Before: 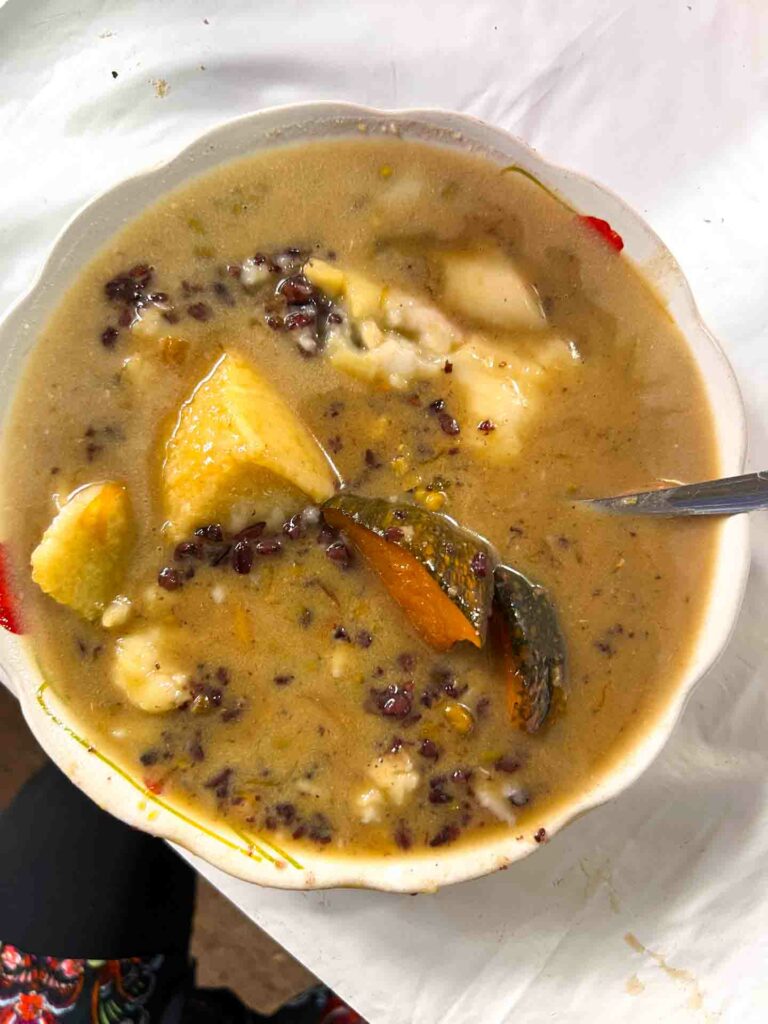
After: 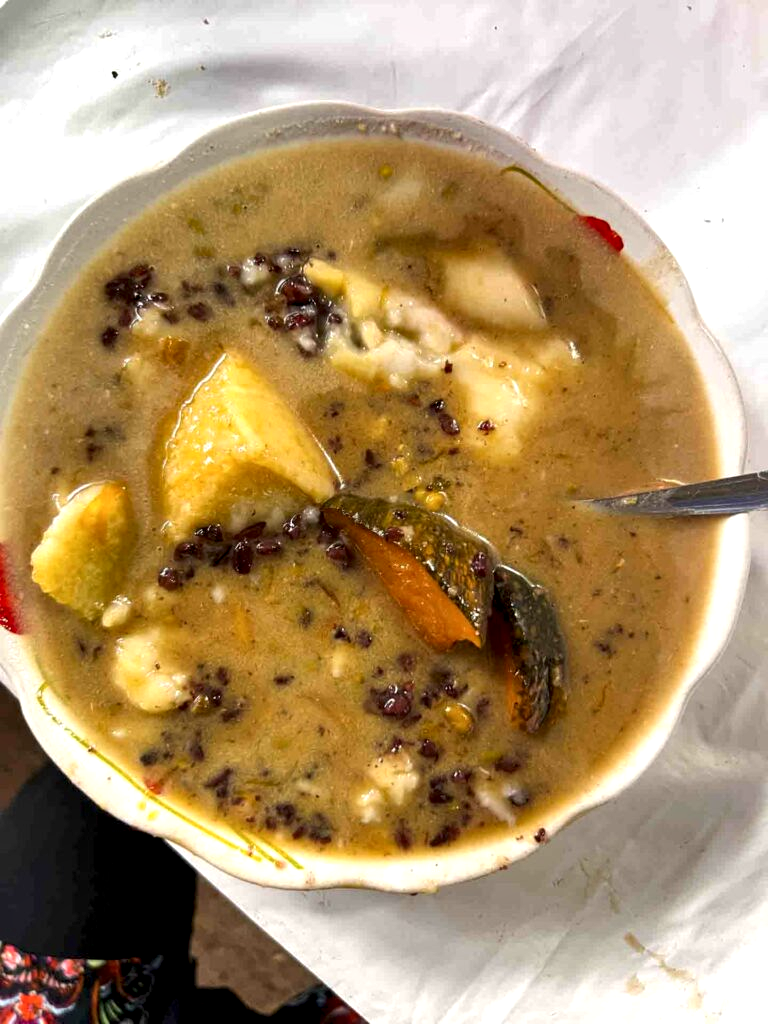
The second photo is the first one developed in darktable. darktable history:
local contrast: highlights 123%, shadows 126%, detail 140%, midtone range 0.254
white balance: emerald 1
shadows and highlights: shadows 37.27, highlights -28.18, soften with gaussian
